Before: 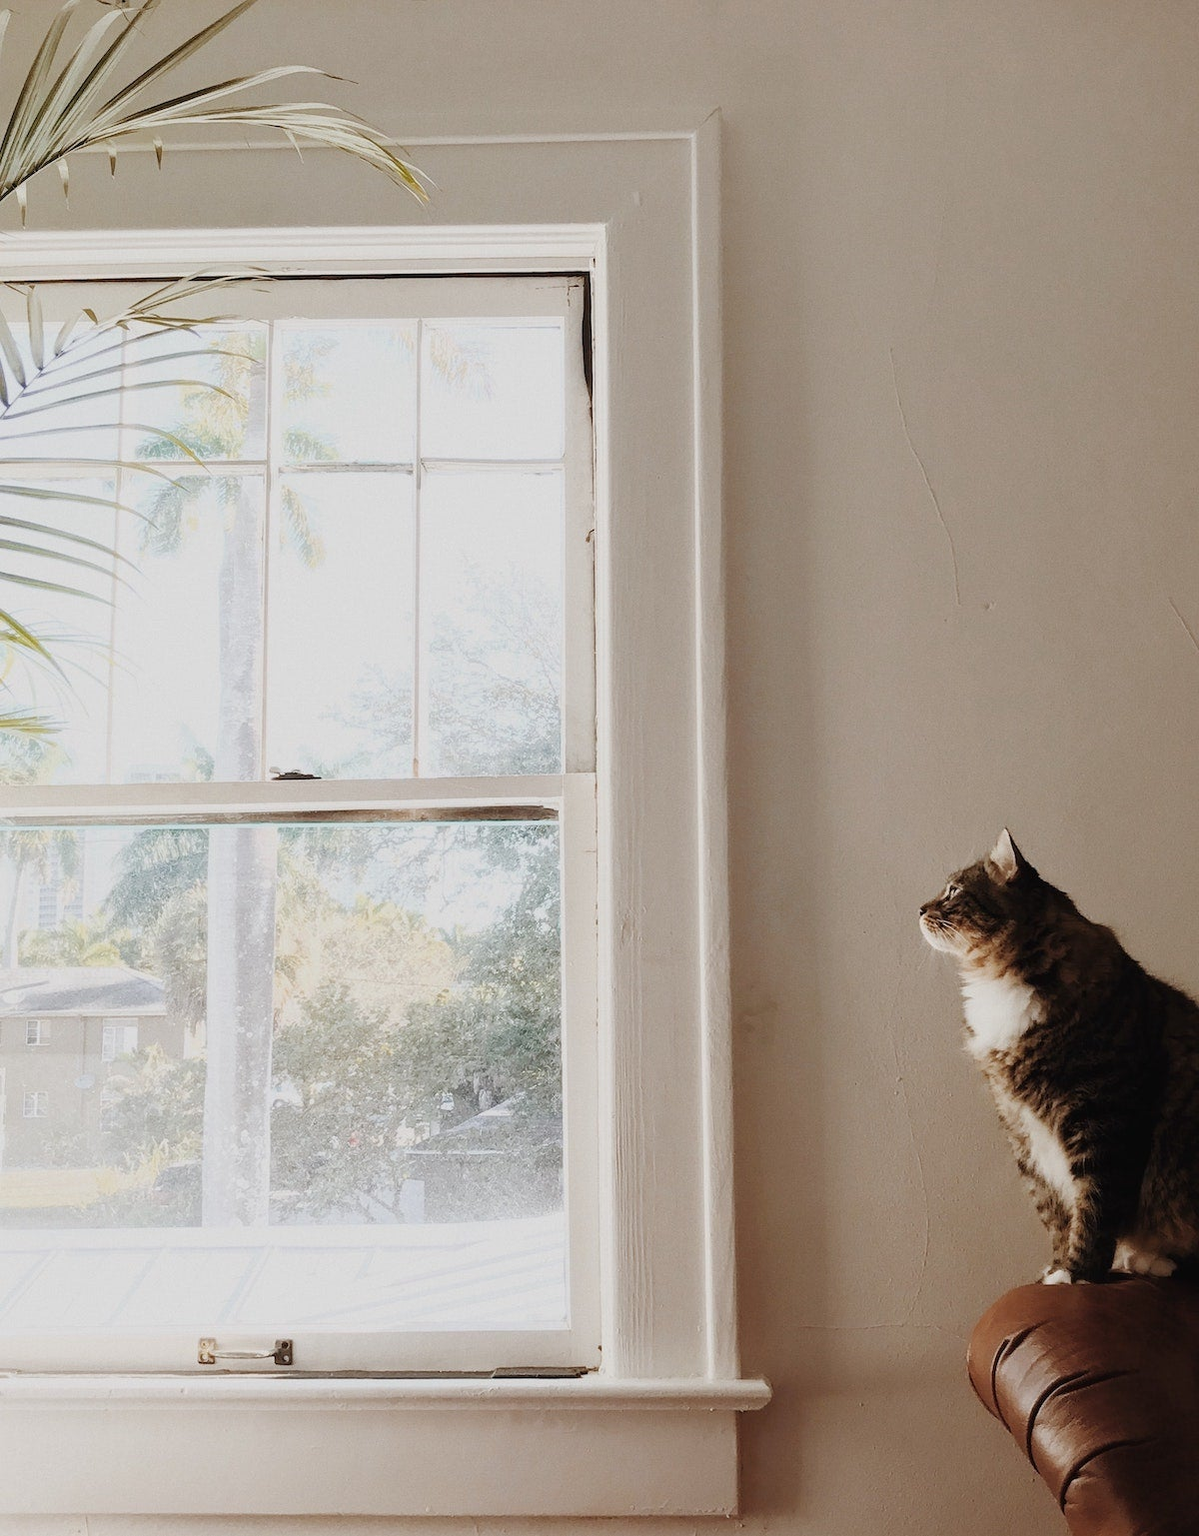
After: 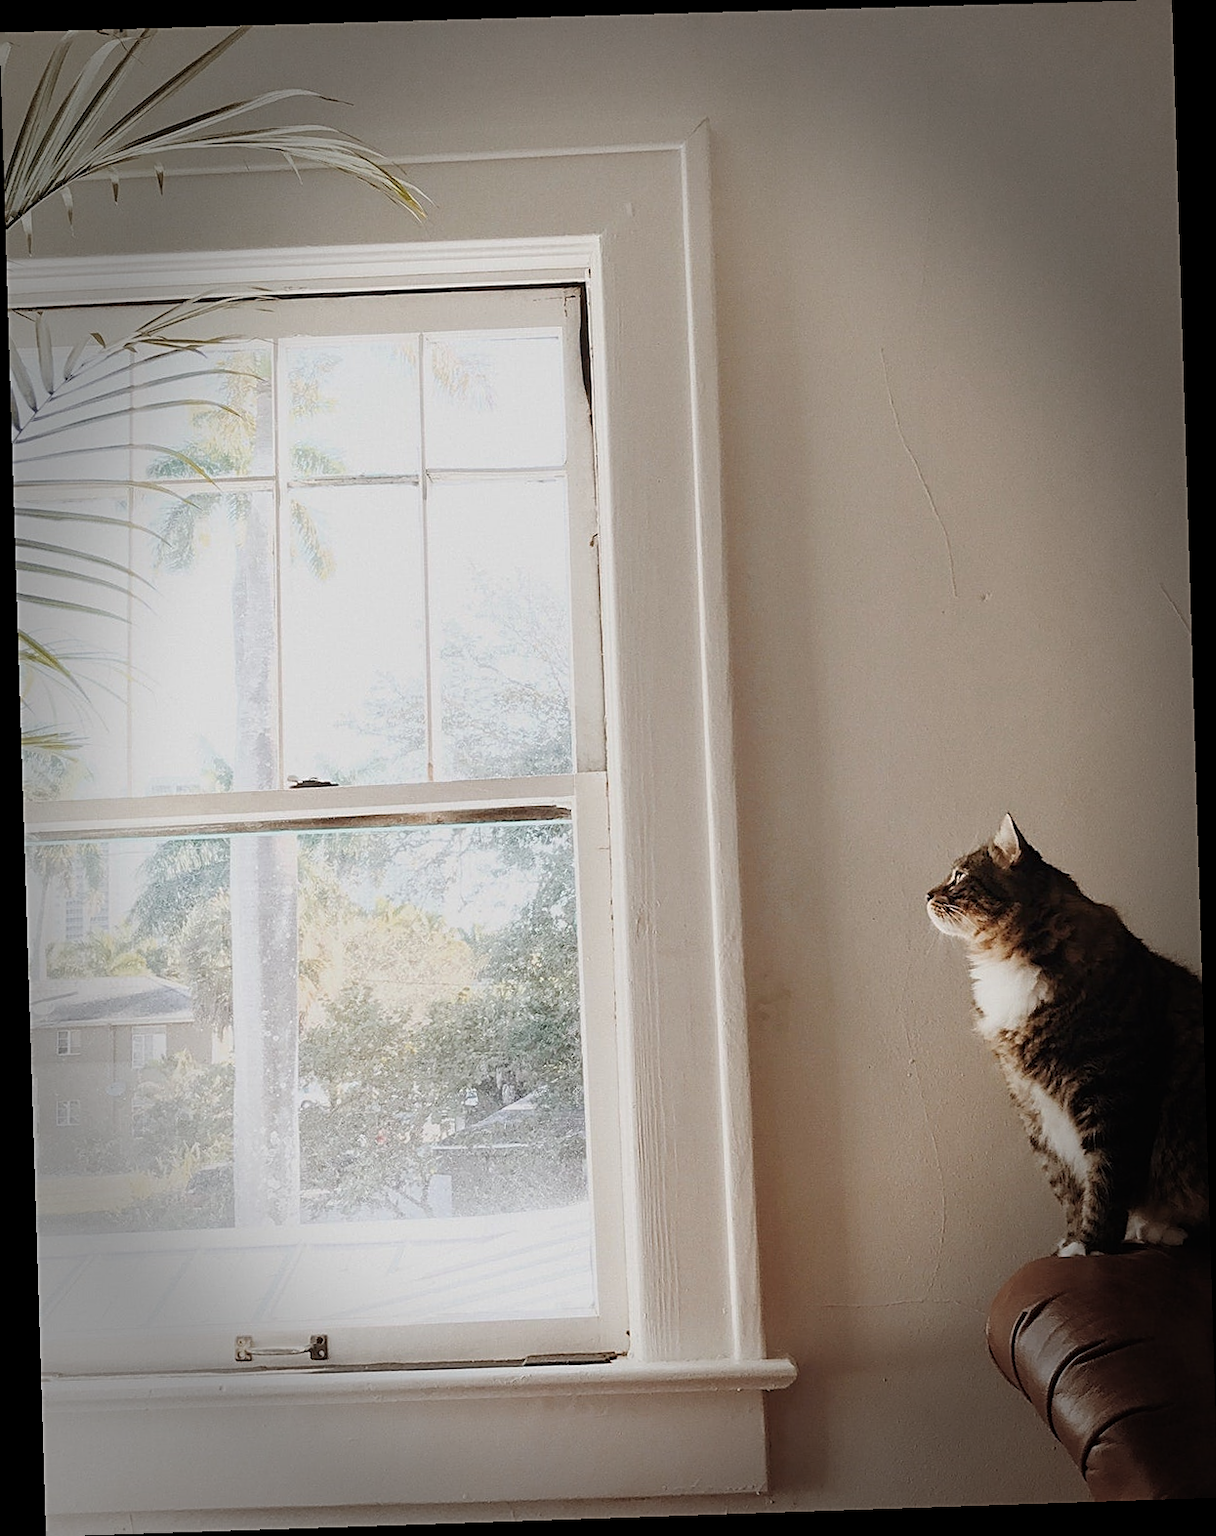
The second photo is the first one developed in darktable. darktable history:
sharpen: on, module defaults
rotate and perspective: rotation -1.77°, lens shift (horizontal) 0.004, automatic cropping off
vignetting: fall-off start 66.7%, fall-off radius 39.74%, brightness -0.576, saturation -0.258, automatic ratio true, width/height ratio 0.671, dithering 16-bit output
